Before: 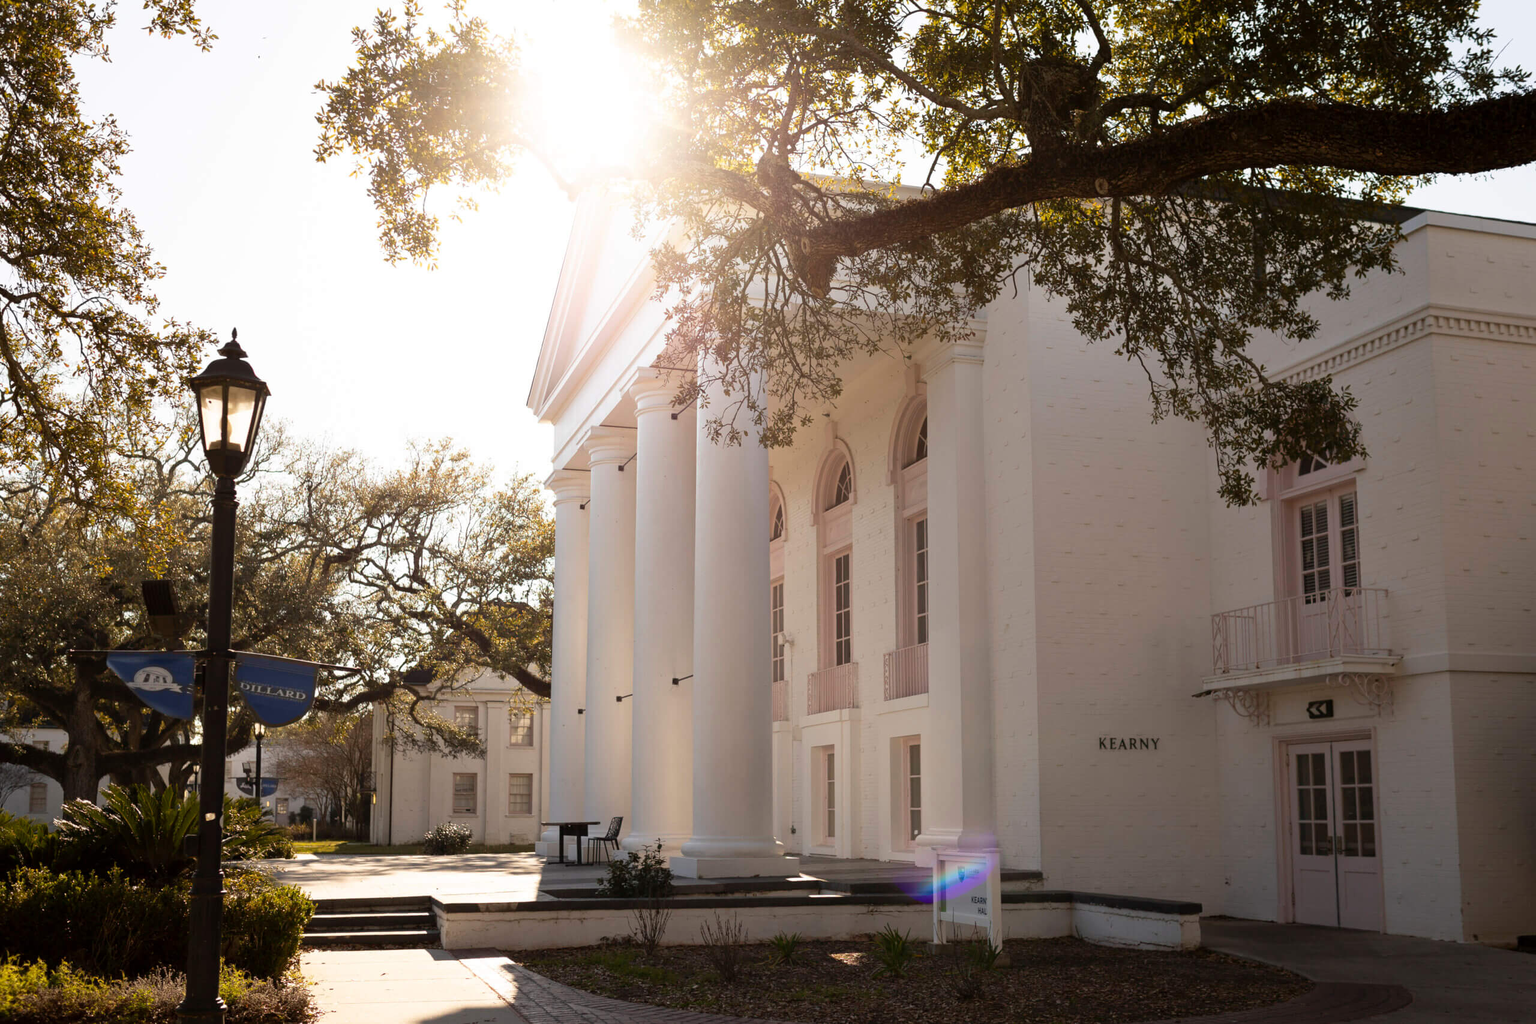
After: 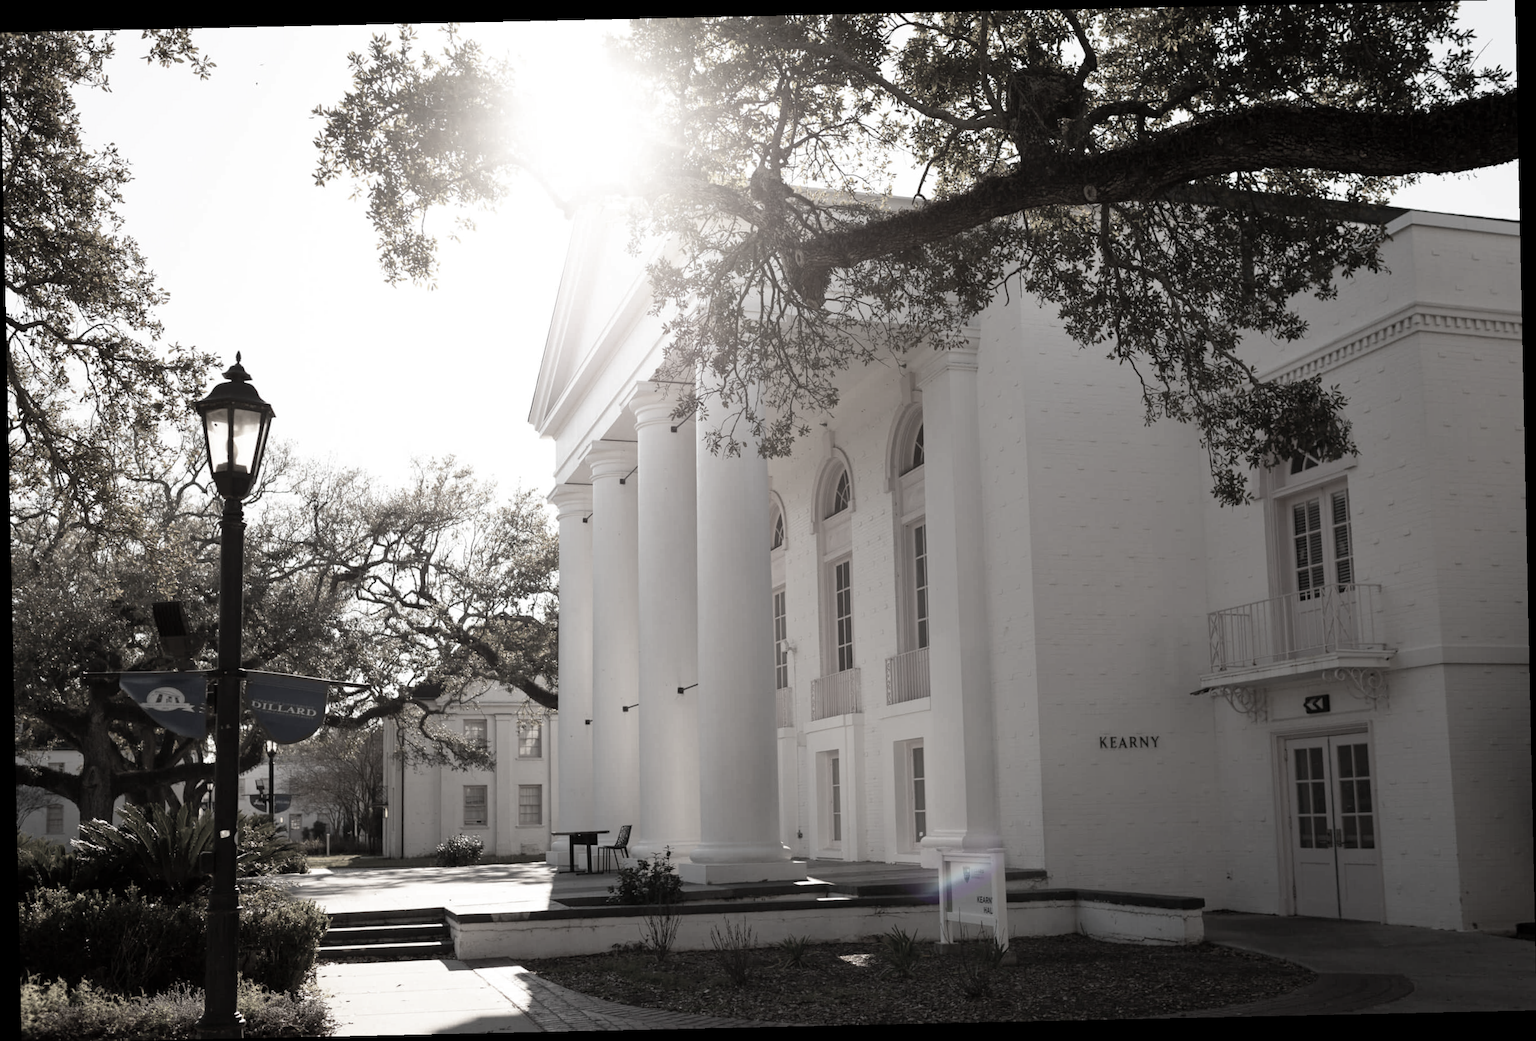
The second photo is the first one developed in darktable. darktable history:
exposure: exposure 0.014 EV, compensate highlight preservation false
color correction: saturation 0.2
rotate and perspective: rotation -1.24°, automatic cropping off
